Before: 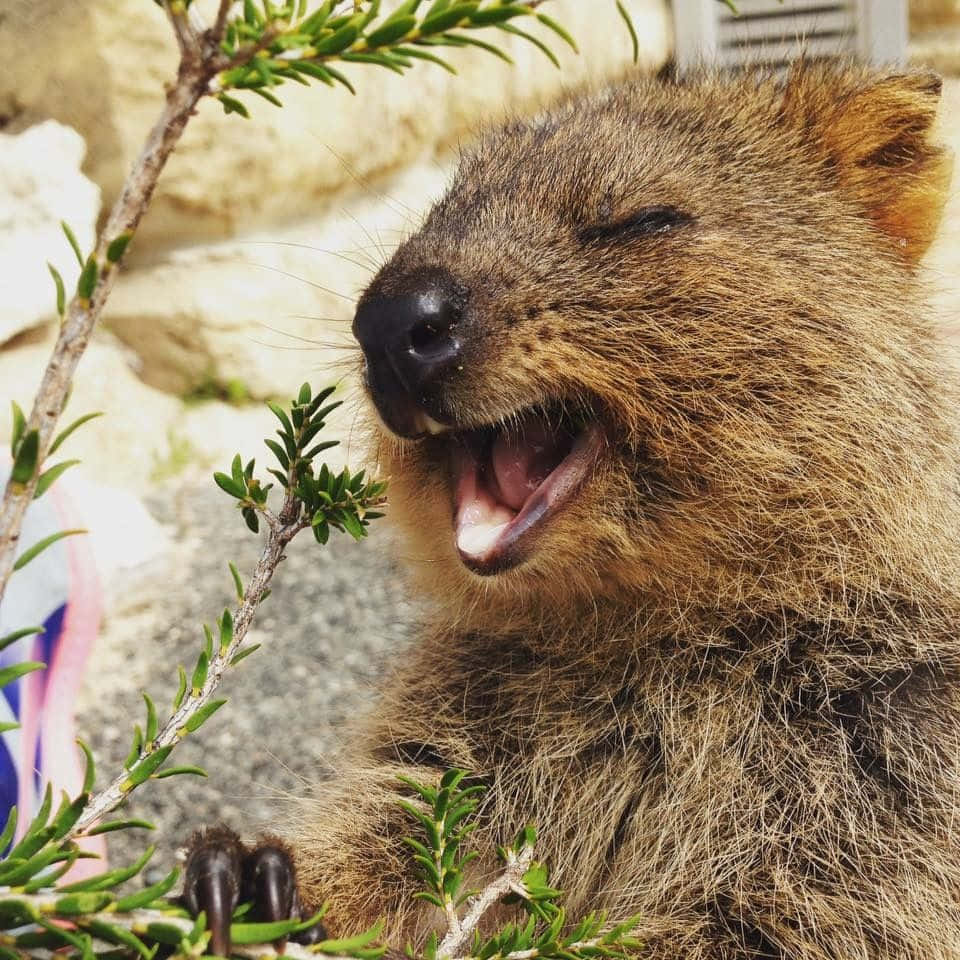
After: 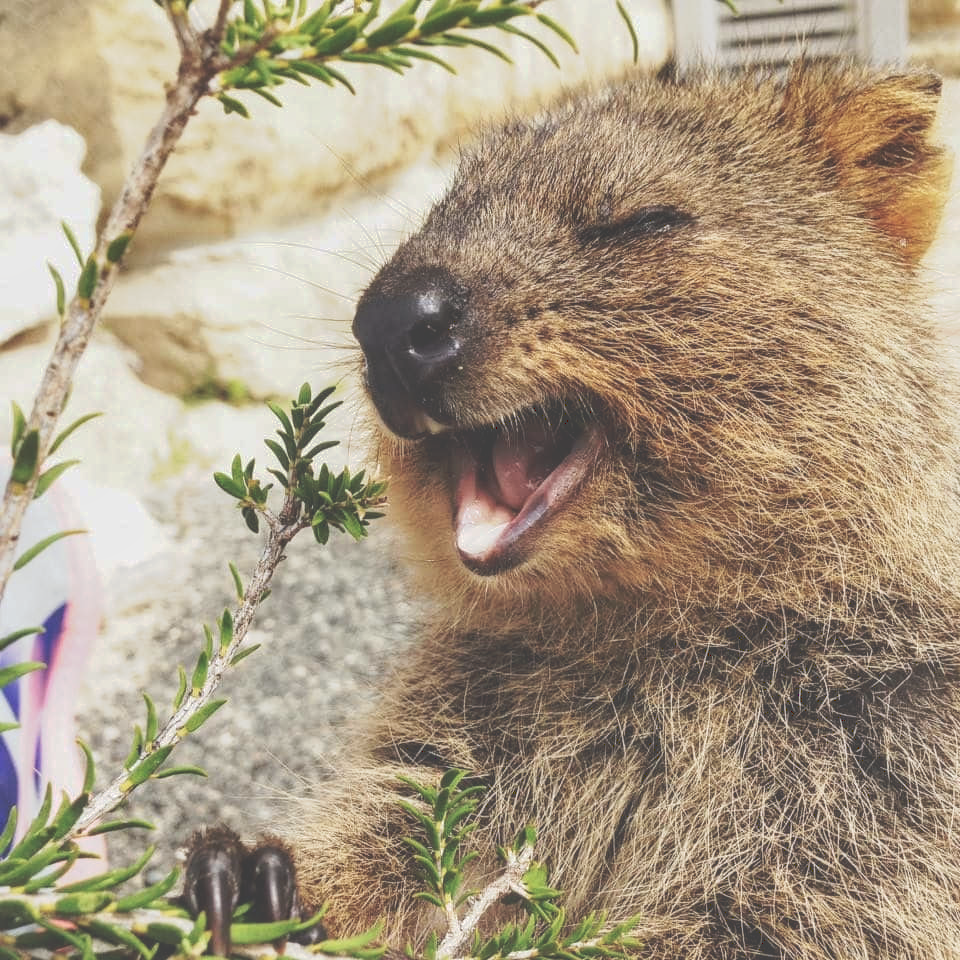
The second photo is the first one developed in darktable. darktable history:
tone curve: curves: ch0 [(0, 0) (0.003, 0.298) (0.011, 0.298) (0.025, 0.298) (0.044, 0.3) (0.069, 0.302) (0.1, 0.312) (0.136, 0.329) (0.177, 0.354) (0.224, 0.376) (0.277, 0.408) (0.335, 0.453) (0.399, 0.503) (0.468, 0.562) (0.543, 0.623) (0.623, 0.686) (0.709, 0.754) (0.801, 0.825) (0.898, 0.873) (1, 1)], preserve colors none
bloom: size 9%, threshold 100%, strength 7%
local contrast: detail 130%
